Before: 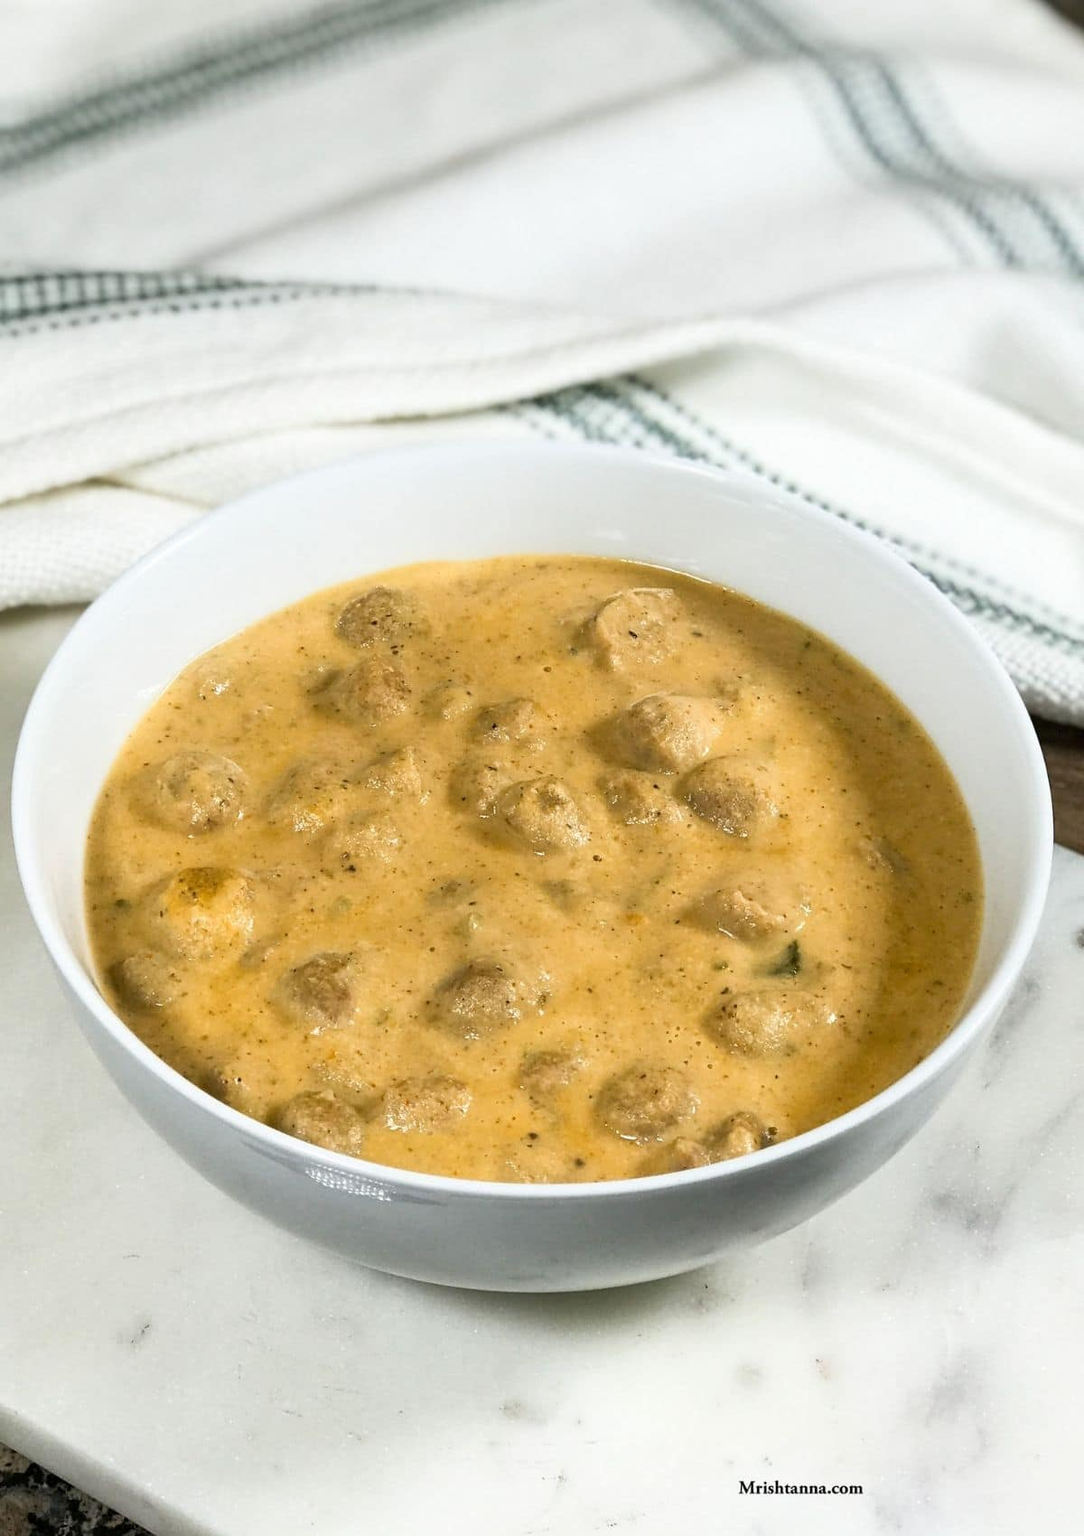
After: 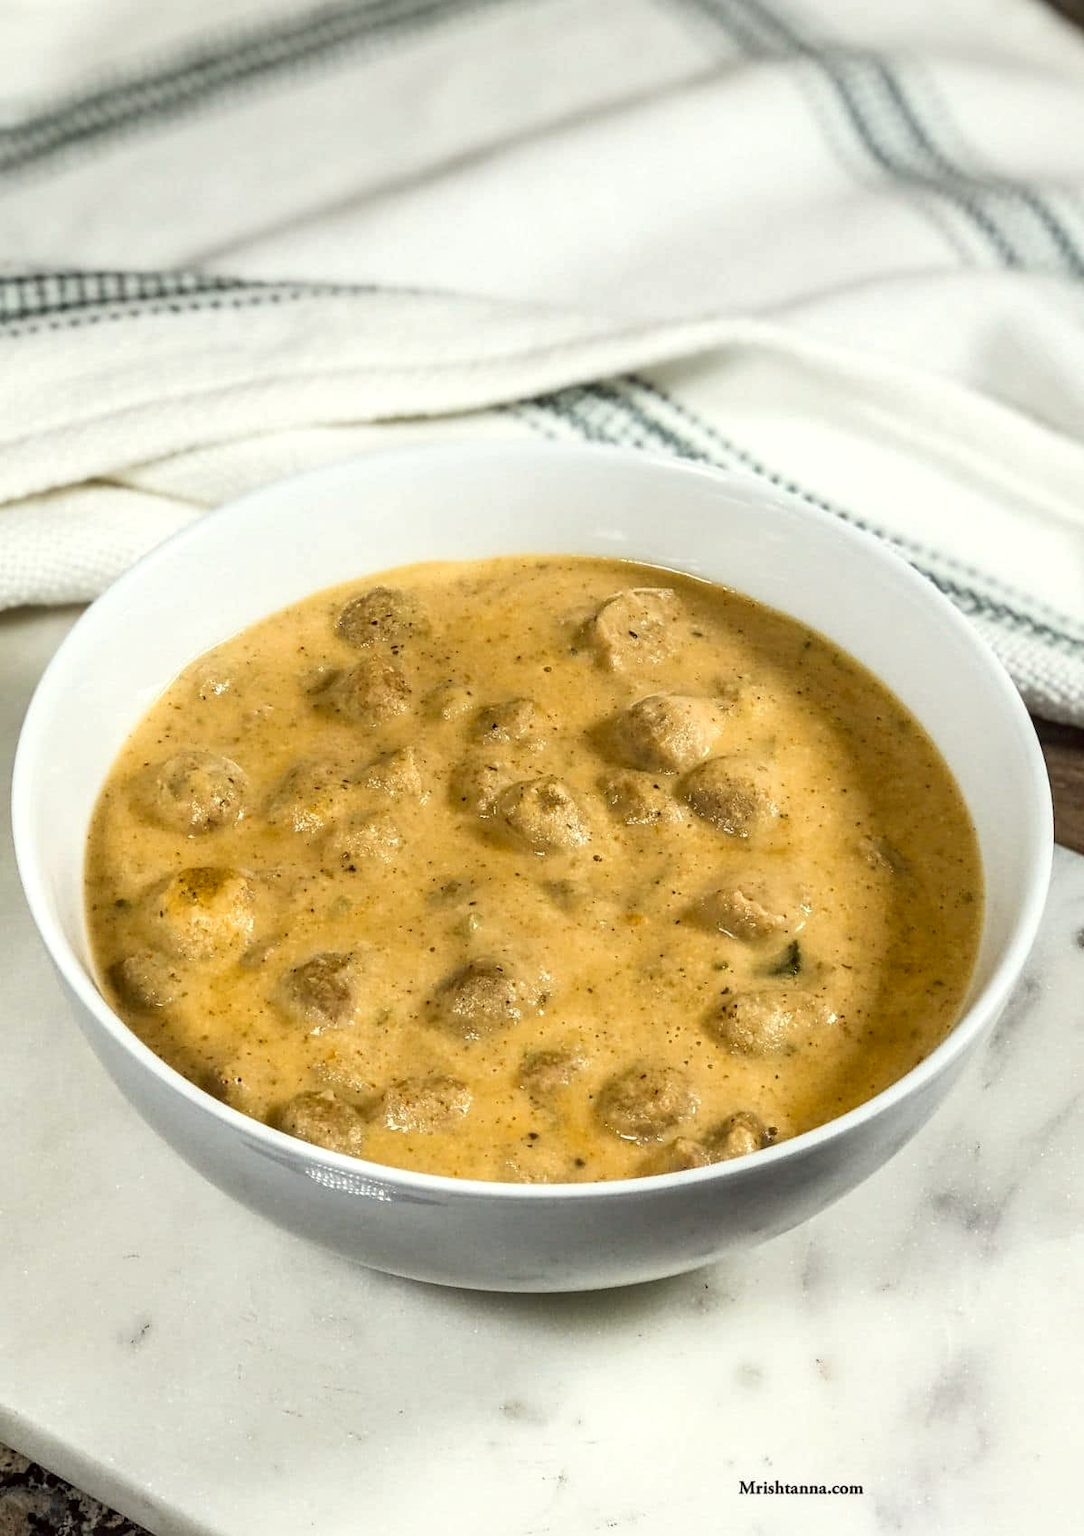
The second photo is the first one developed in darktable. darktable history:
color correction: highlights a* -1.1, highlights b* 4.56, shadows a* 3.67
local contrast: detail 130%
